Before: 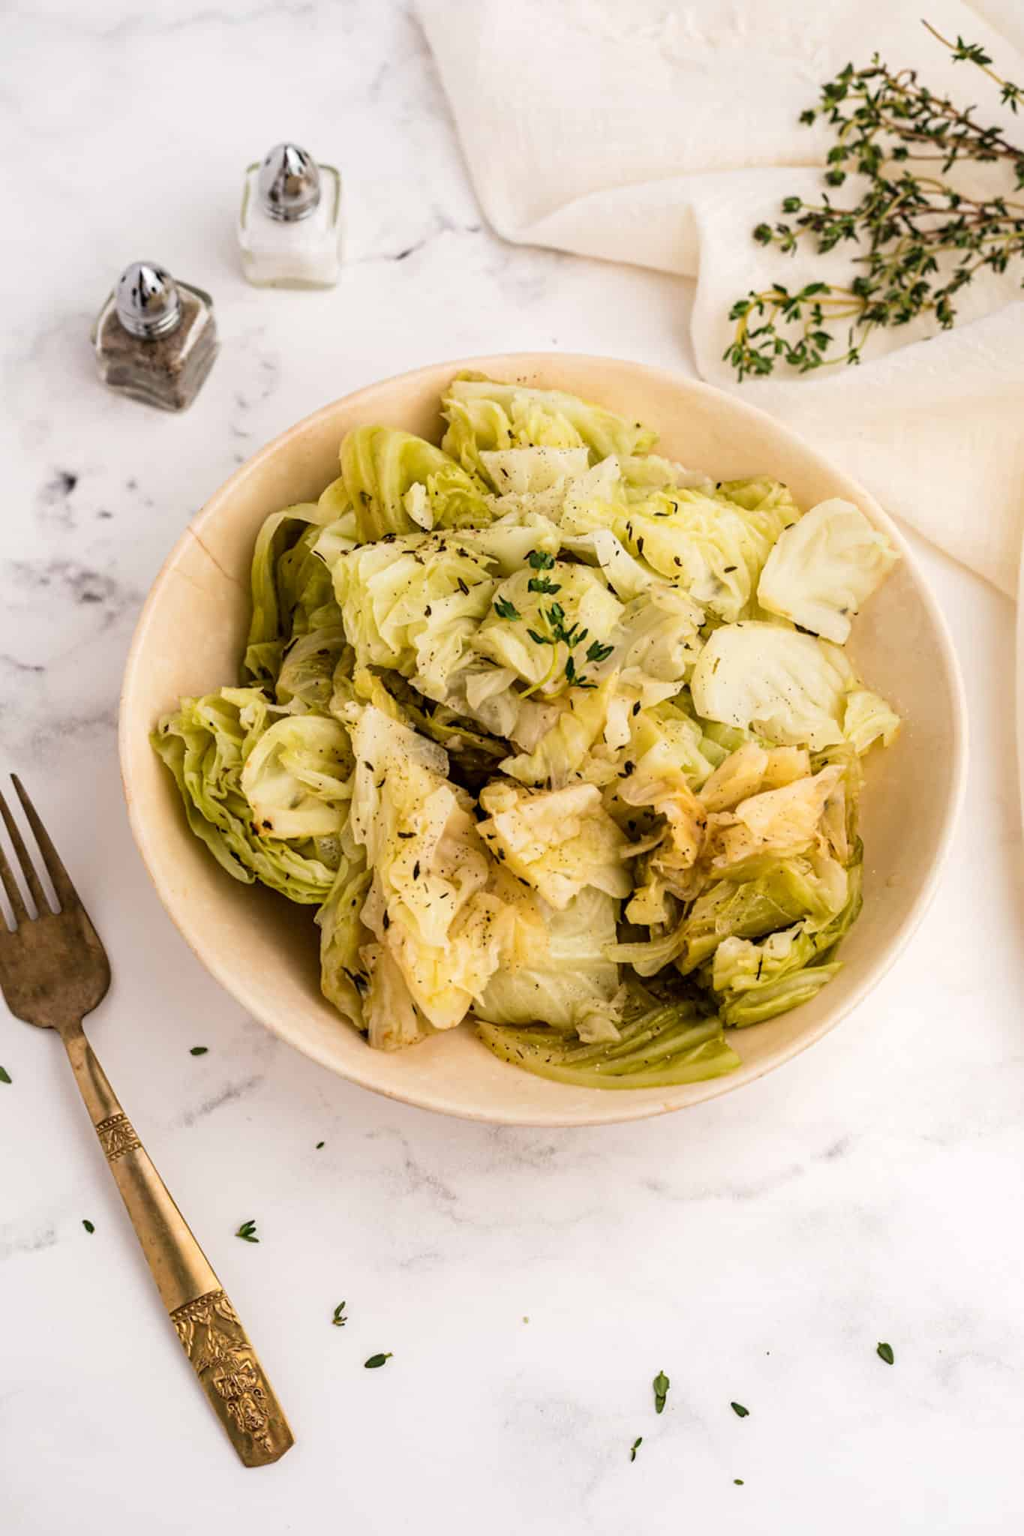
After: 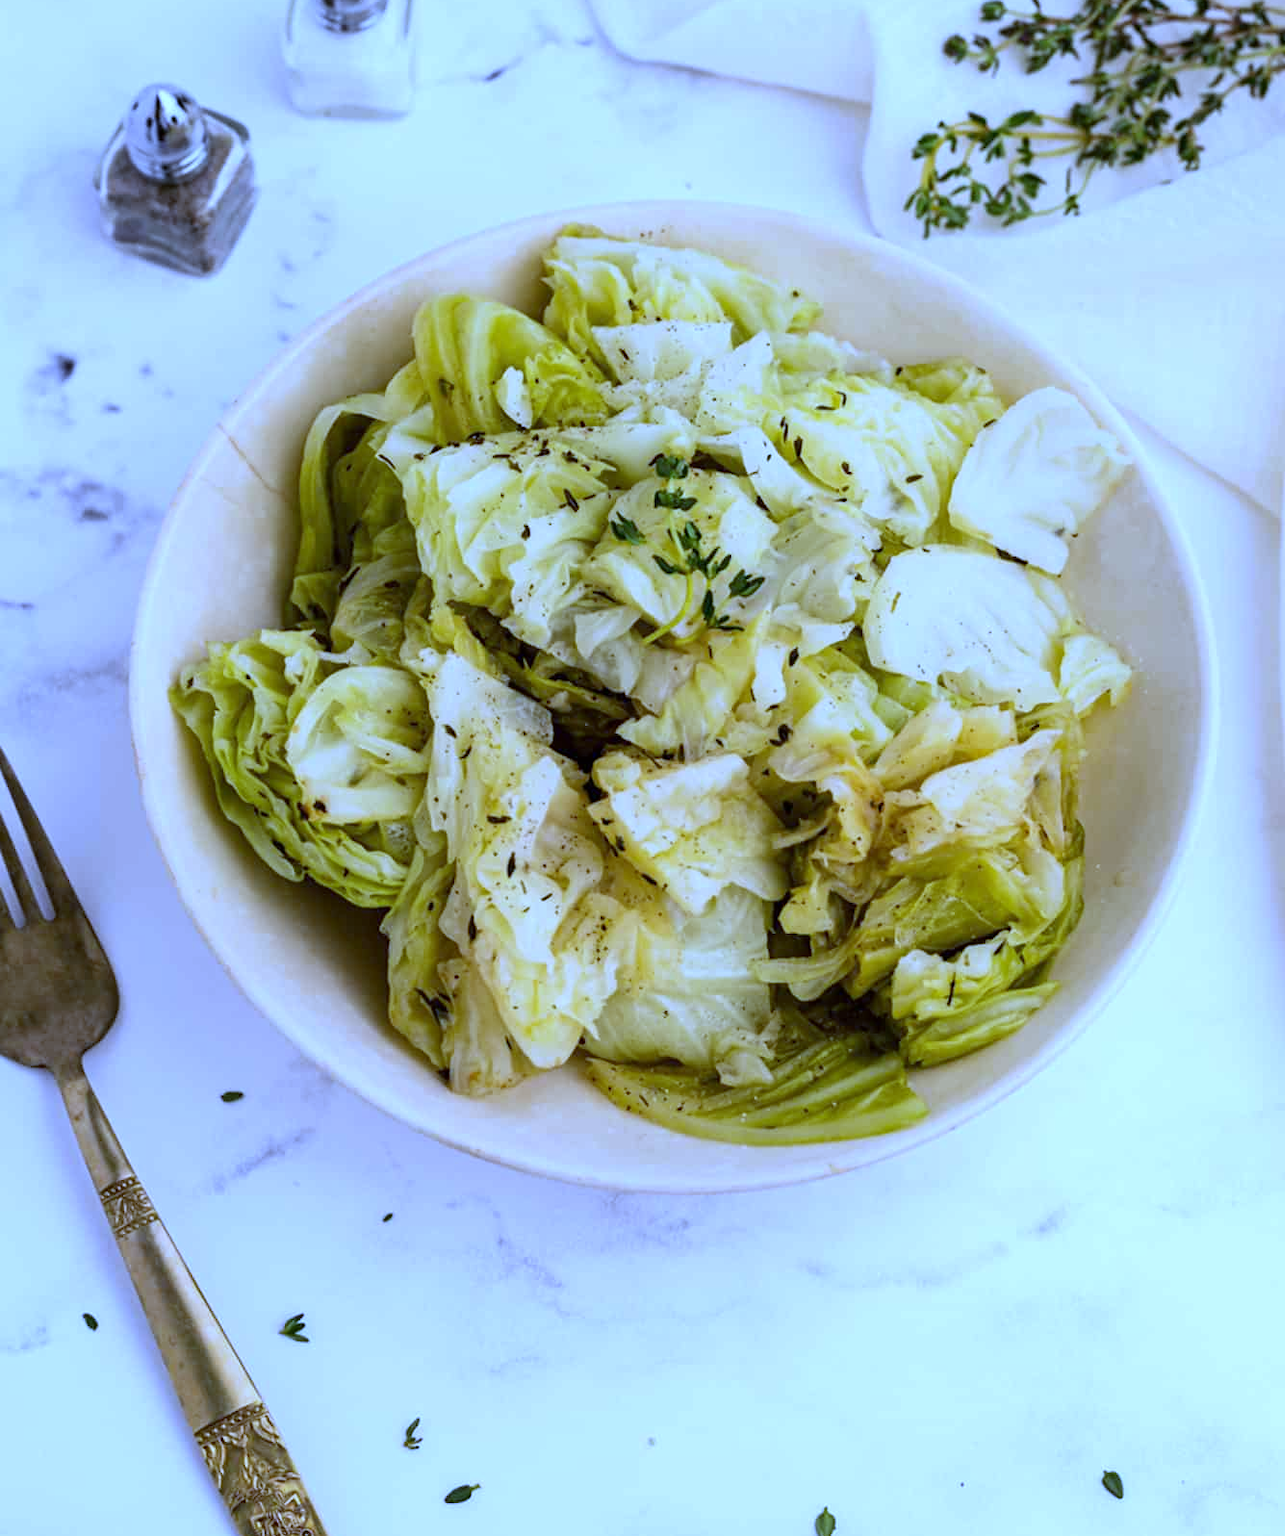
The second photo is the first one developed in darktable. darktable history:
crop and rotate: left 1.814%, top 12.818%, right 0.25%, bottom 9.225%
white balance: red 0.766, blue 1.537
